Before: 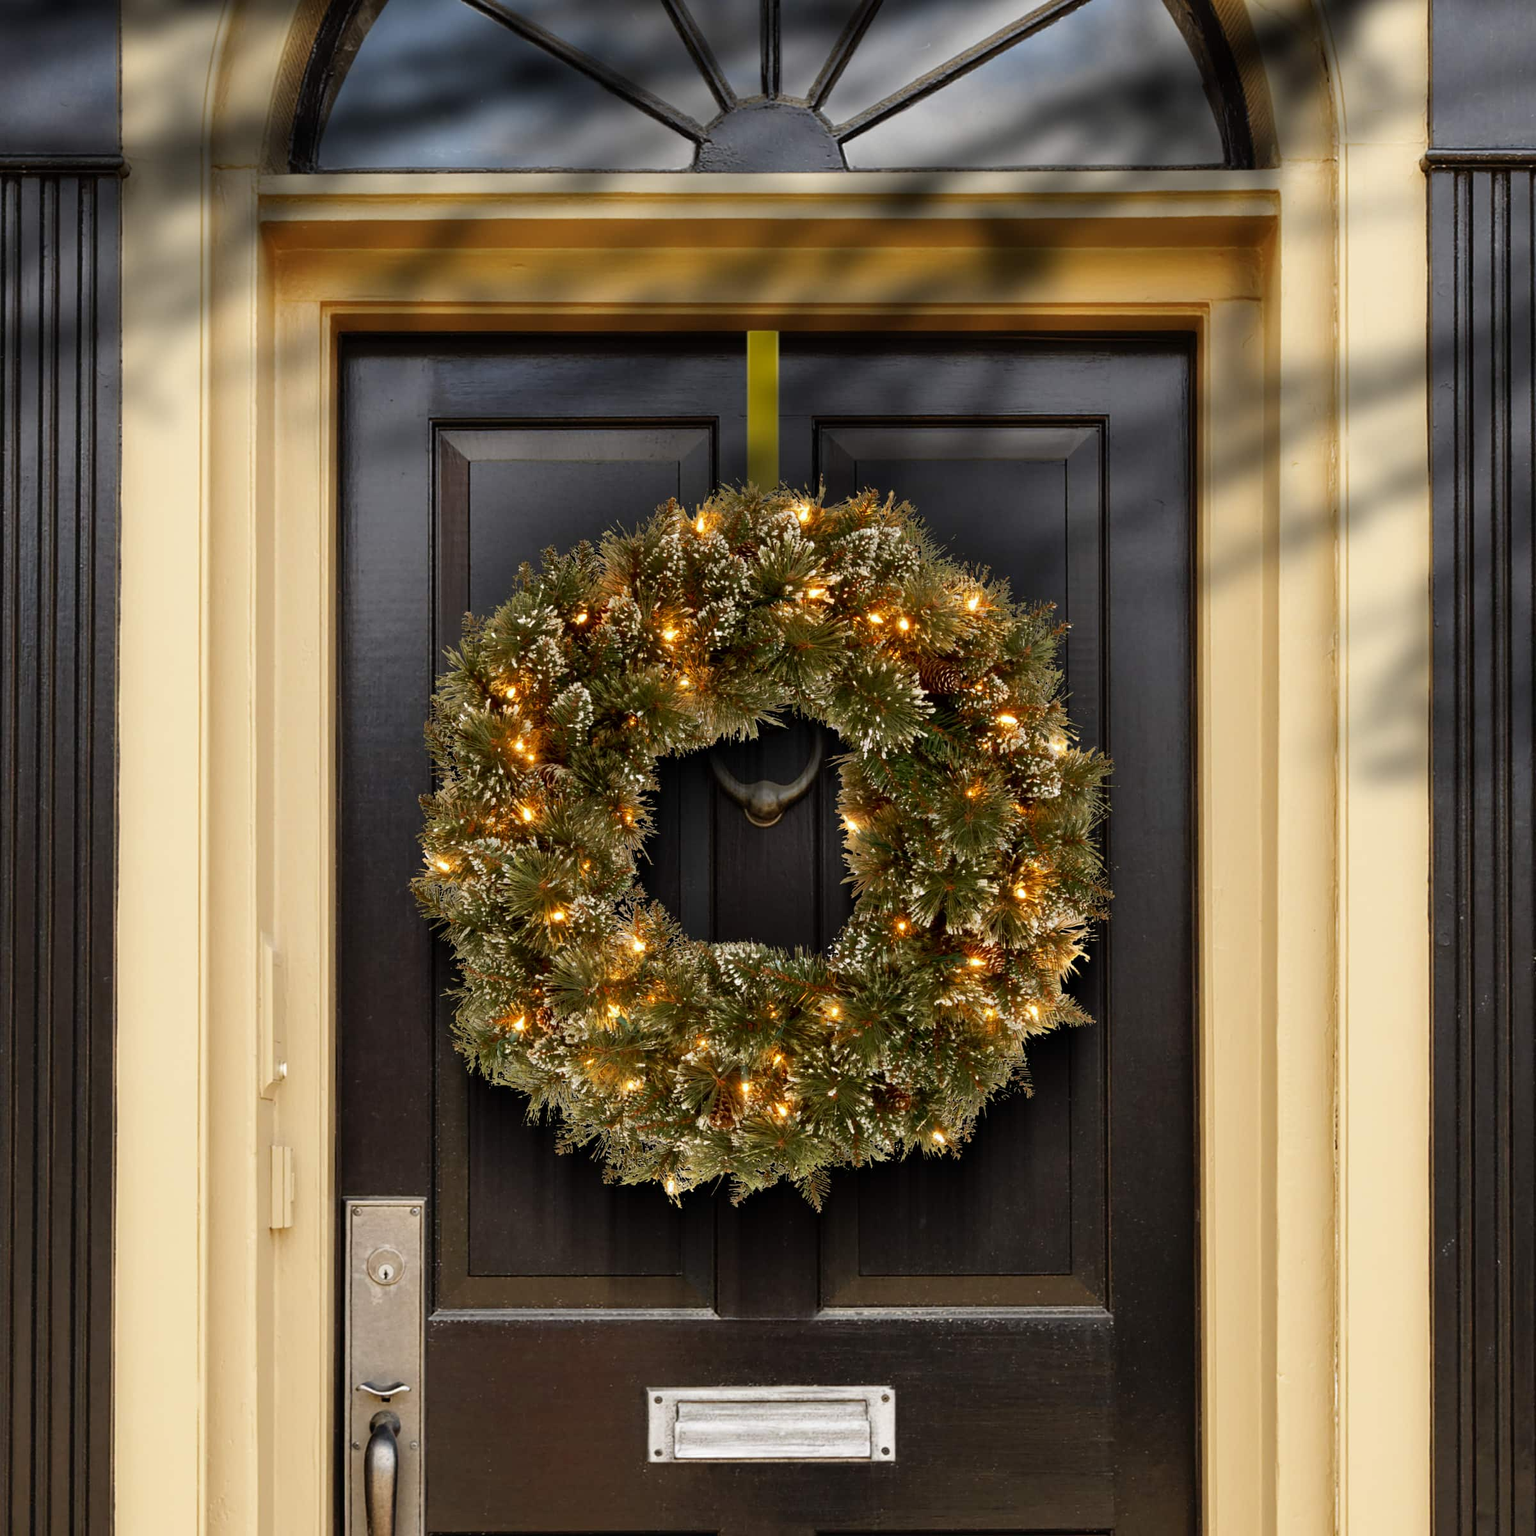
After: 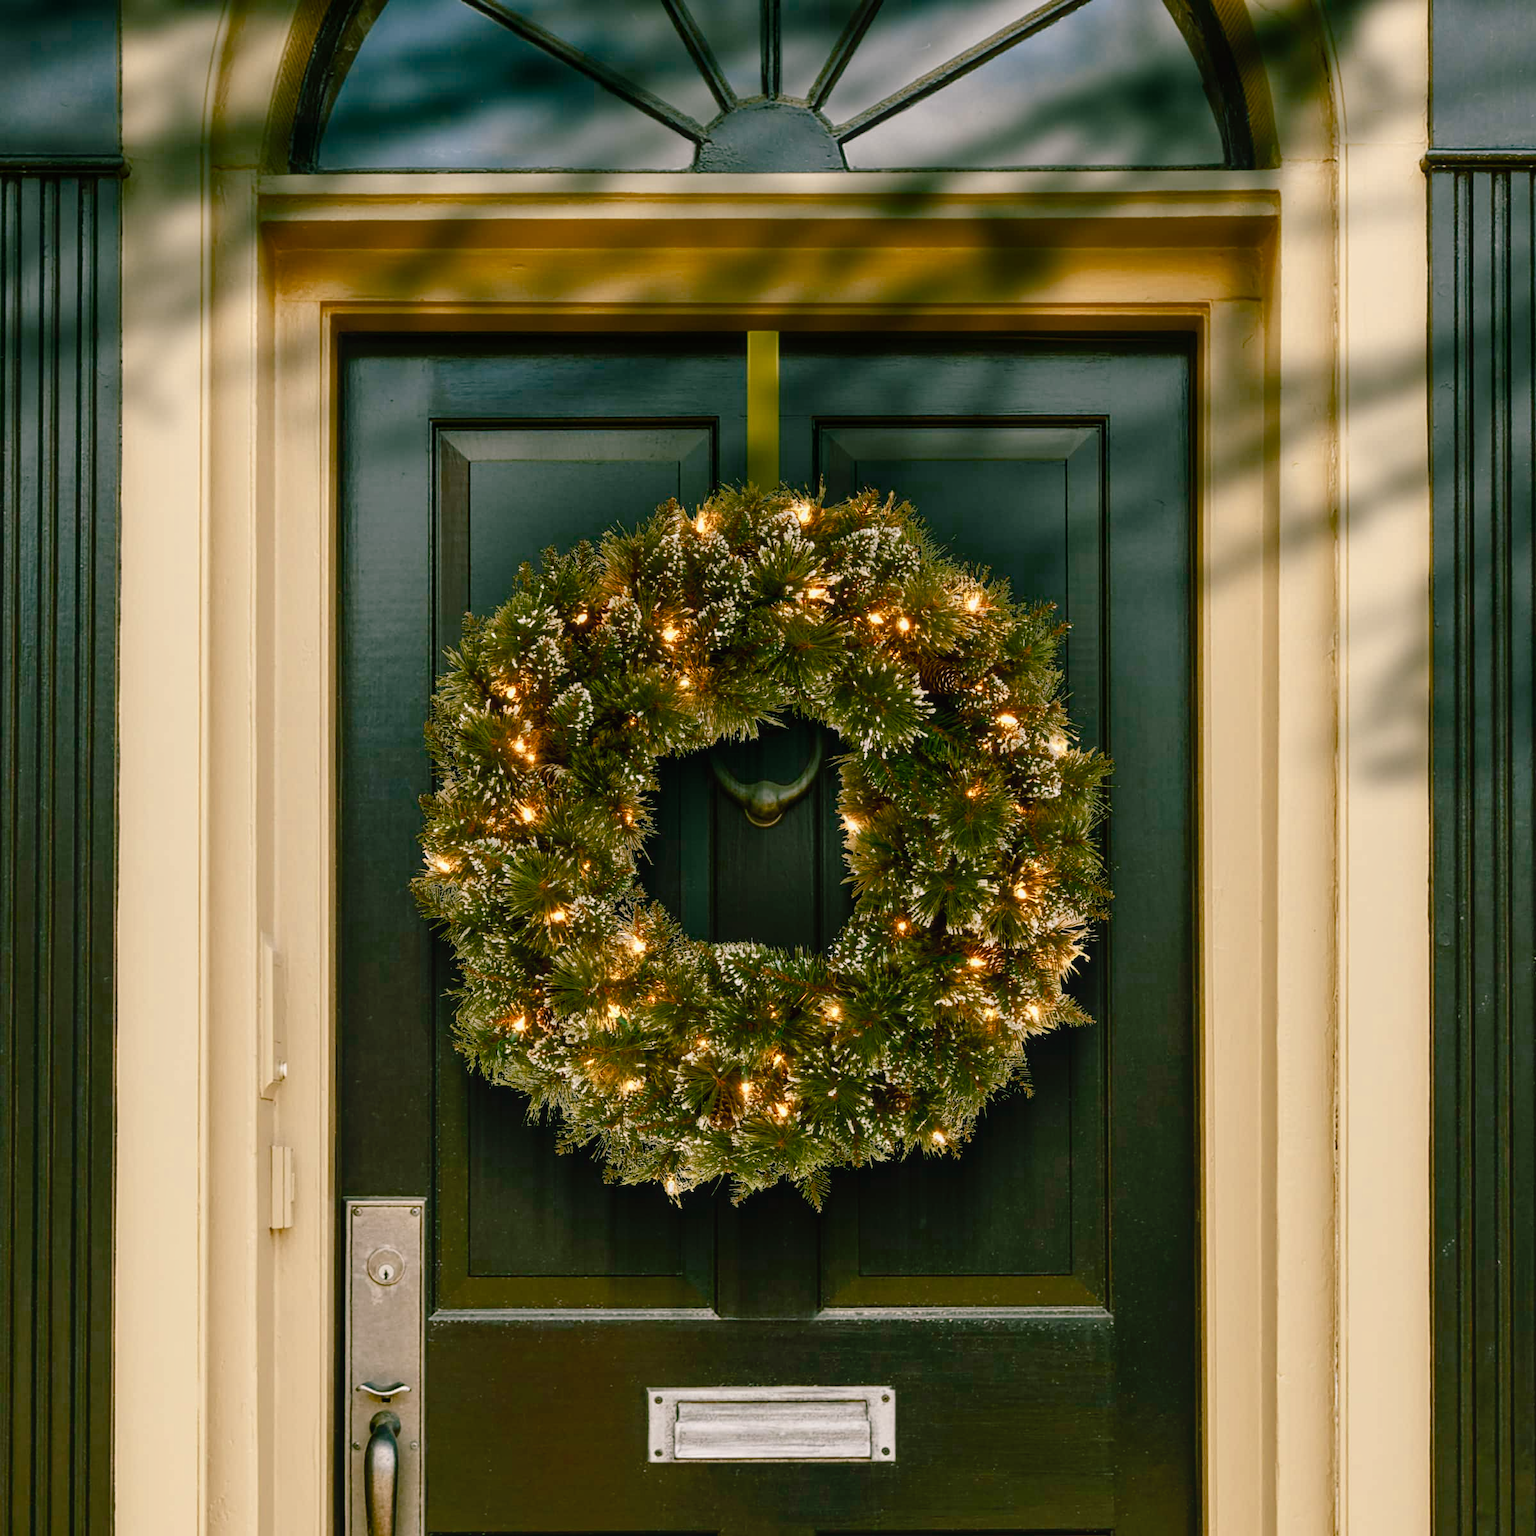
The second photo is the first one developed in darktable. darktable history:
color balance rgb: shadows lift › chroma 11.78%, shadows lift › hue 132.63°, highlights gain › chroma 1.422%, highlights gain › hue 50.13°, perceptual saturation grading › global saturation 25.186%, perceptual saturation grading › highlights -50.389%, perceptual saturation grading › shadows 30.643%, global vibrance 15.913%, saturation formula JzAzBz (2021)
local contrast: detail 109%
